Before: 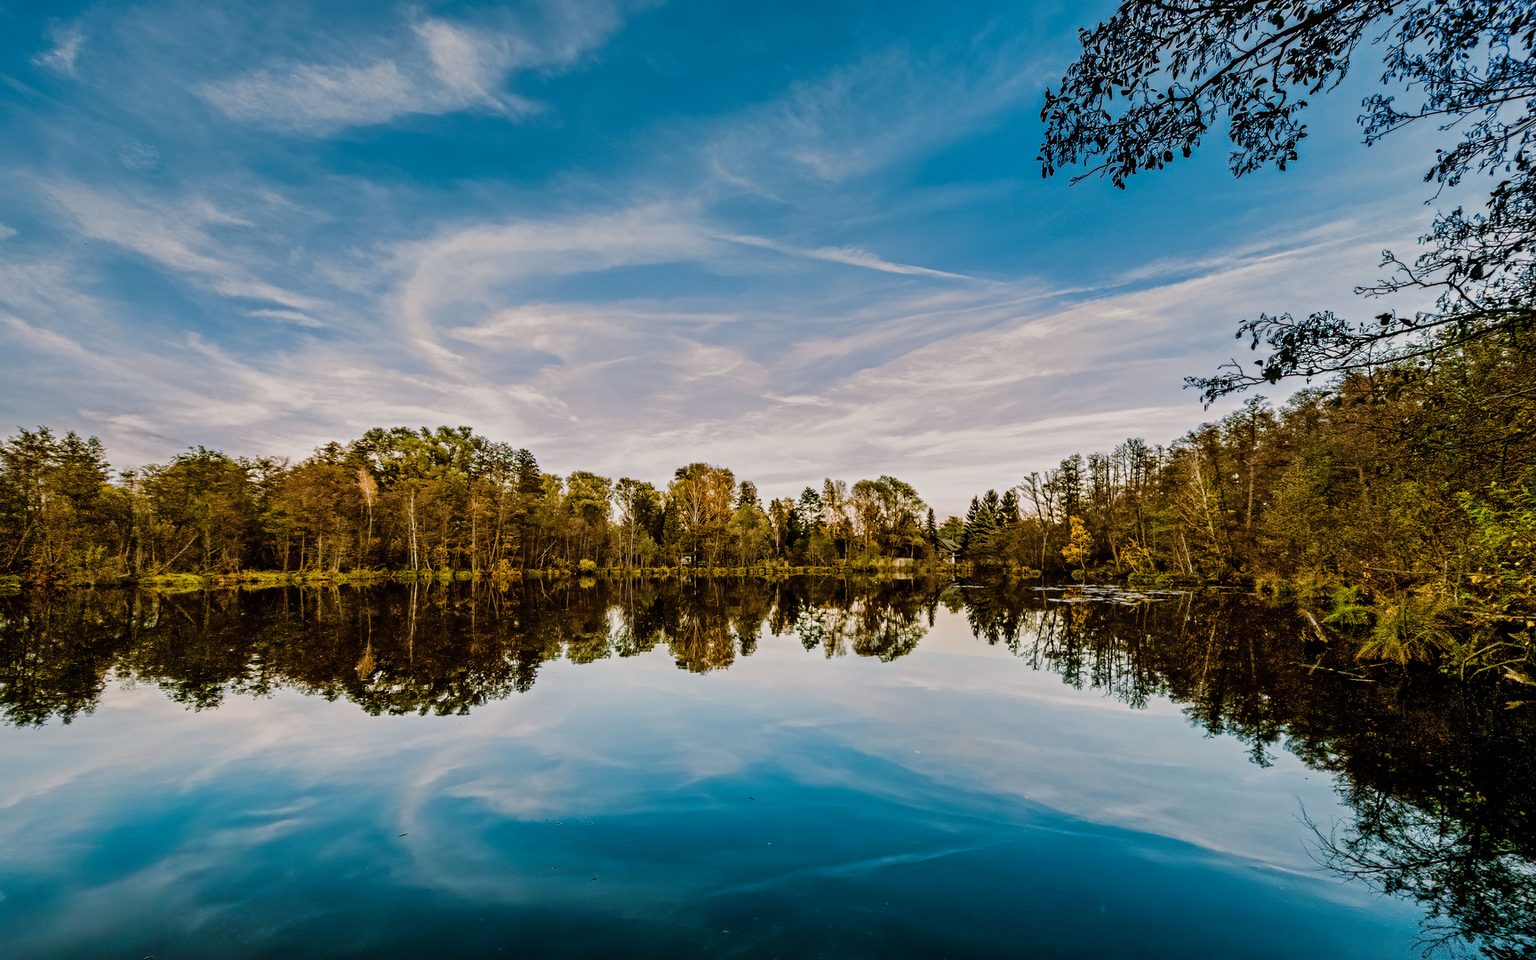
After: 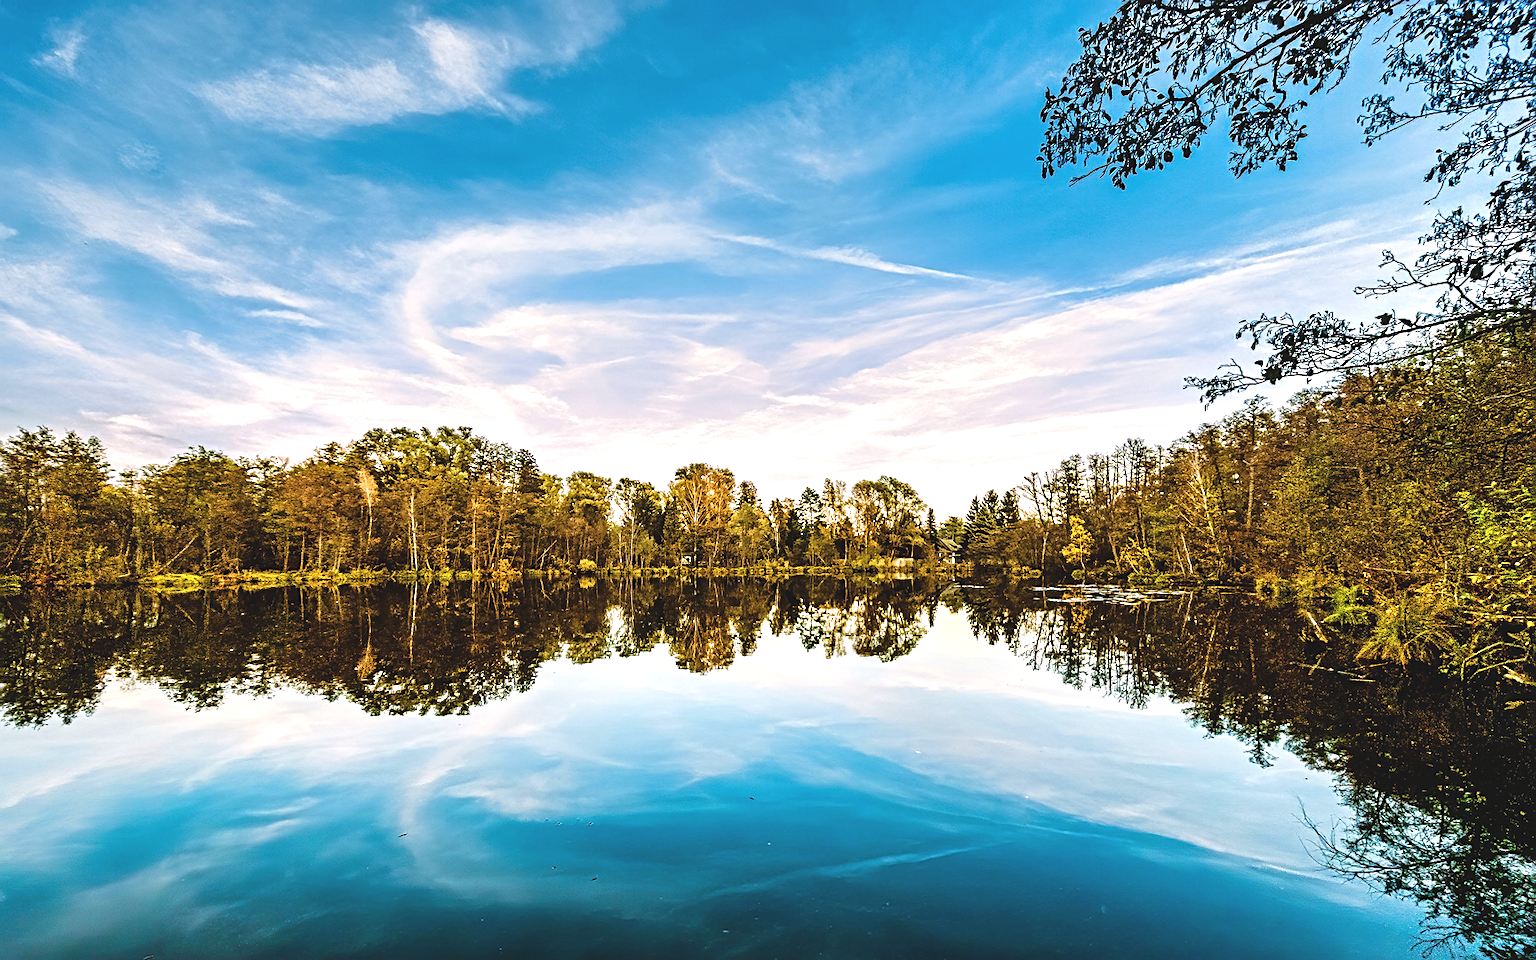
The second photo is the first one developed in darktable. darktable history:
exposure: black level correction -0.005, exposure 1.002 EV, compensate highlight preservation false
sharpen: on, module defaults
